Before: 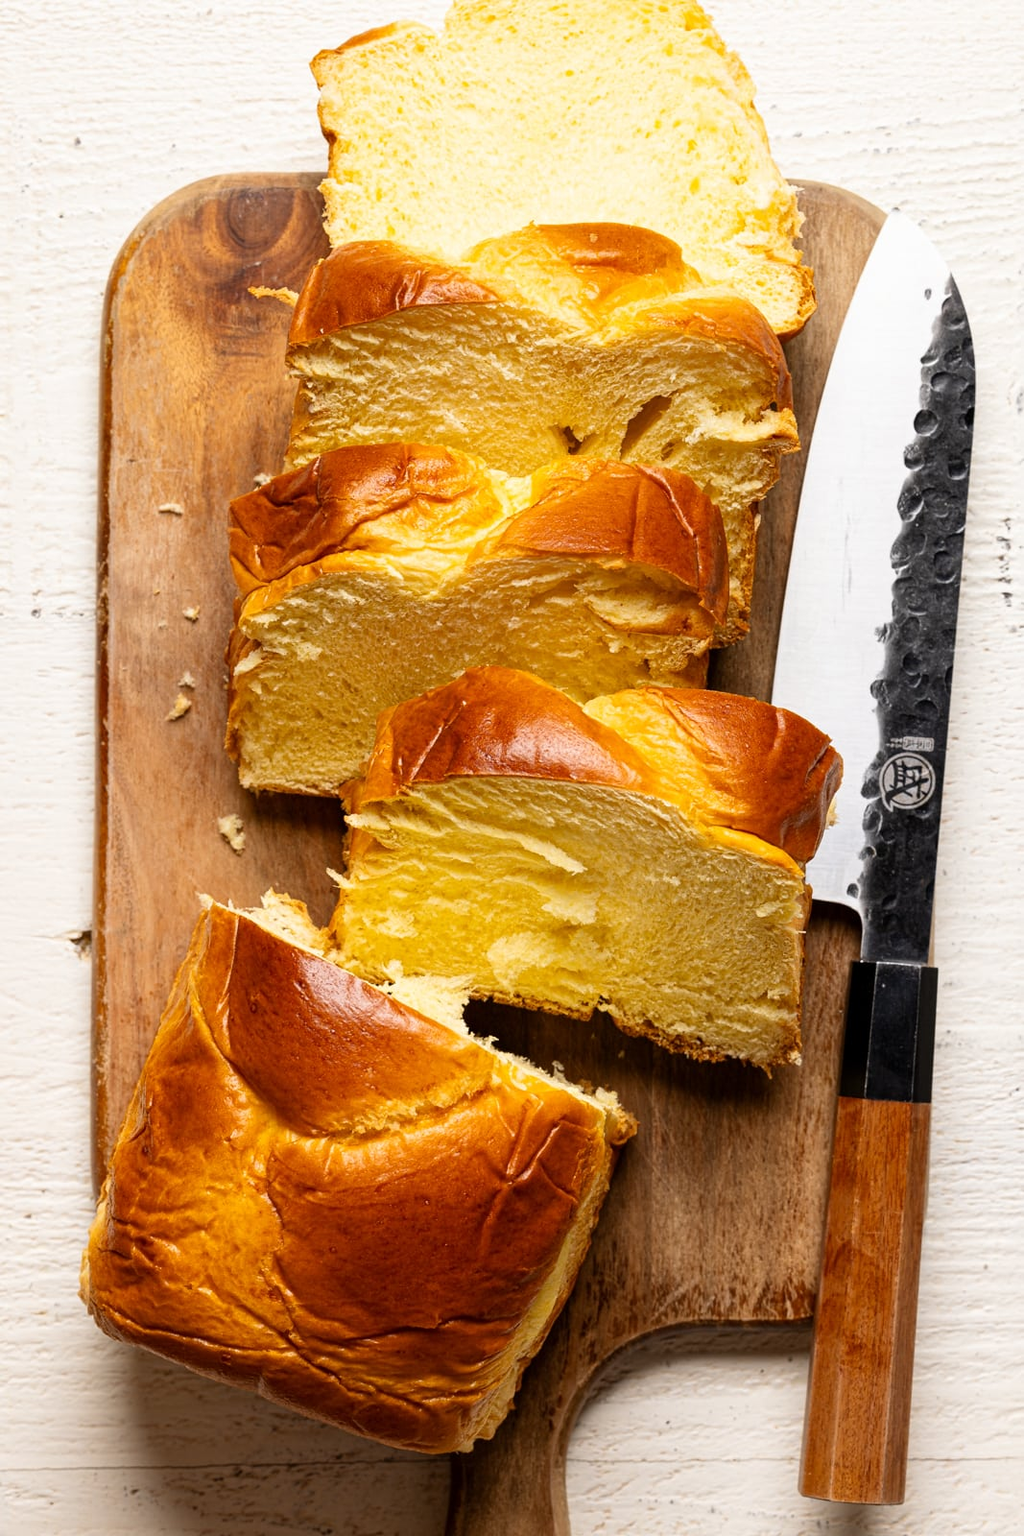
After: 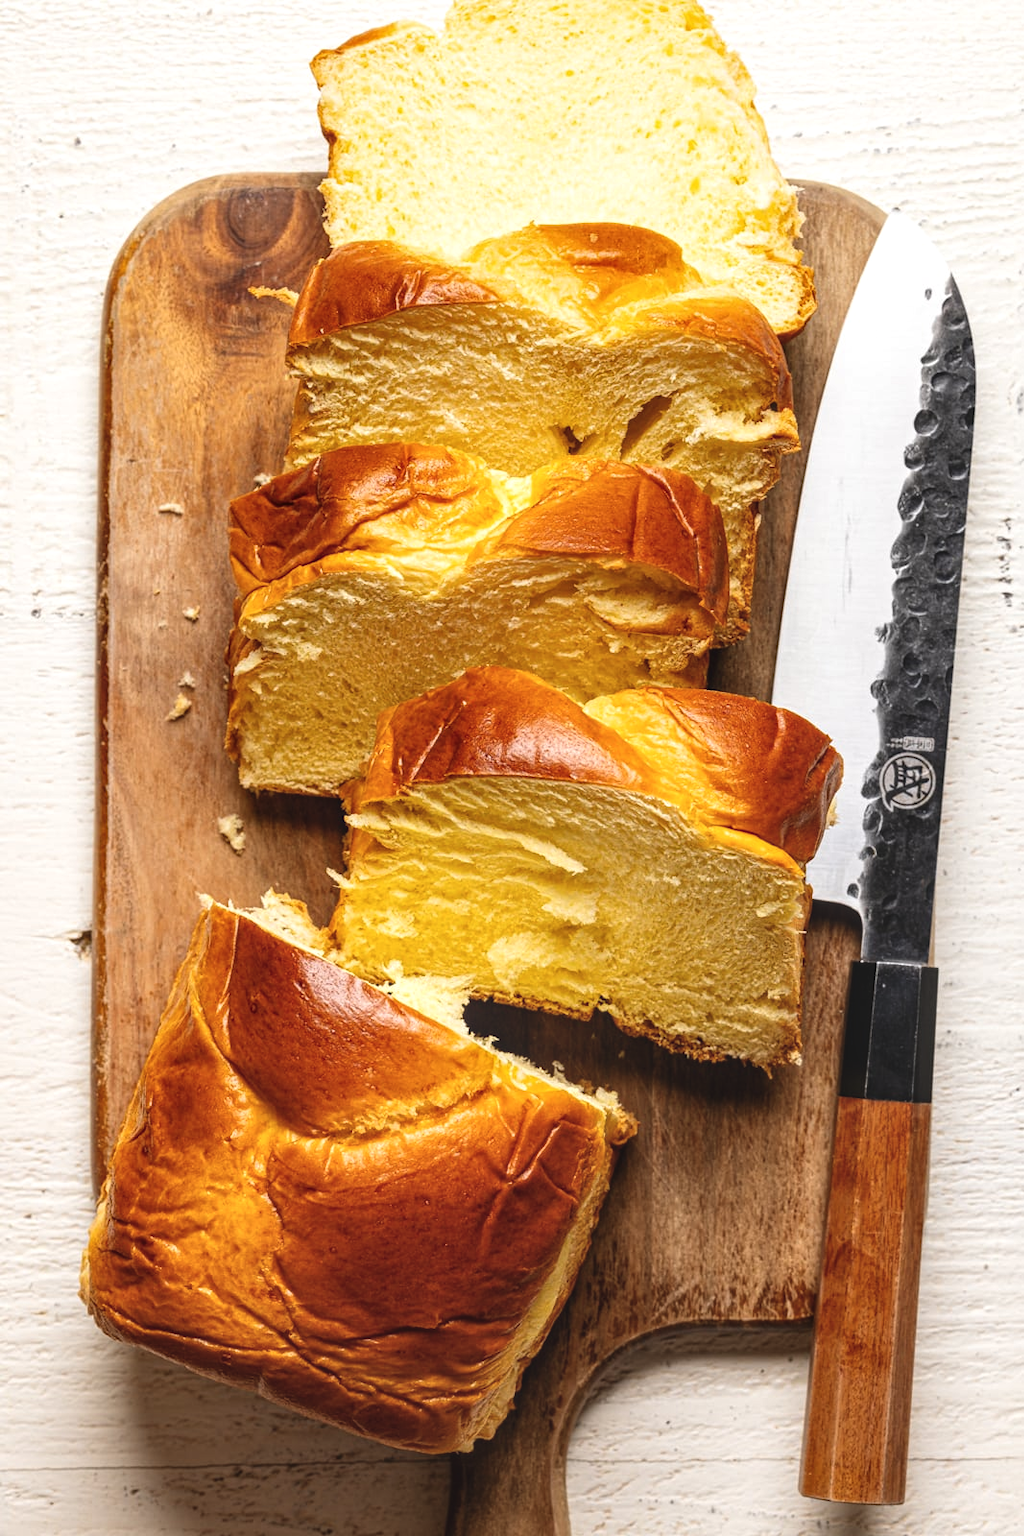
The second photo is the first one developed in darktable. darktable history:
exposure: black level correction -0.009, exposure 0.067 EV, compensate exposure bias true, compensate highlight preservation false
local contrast: on, module defaults
